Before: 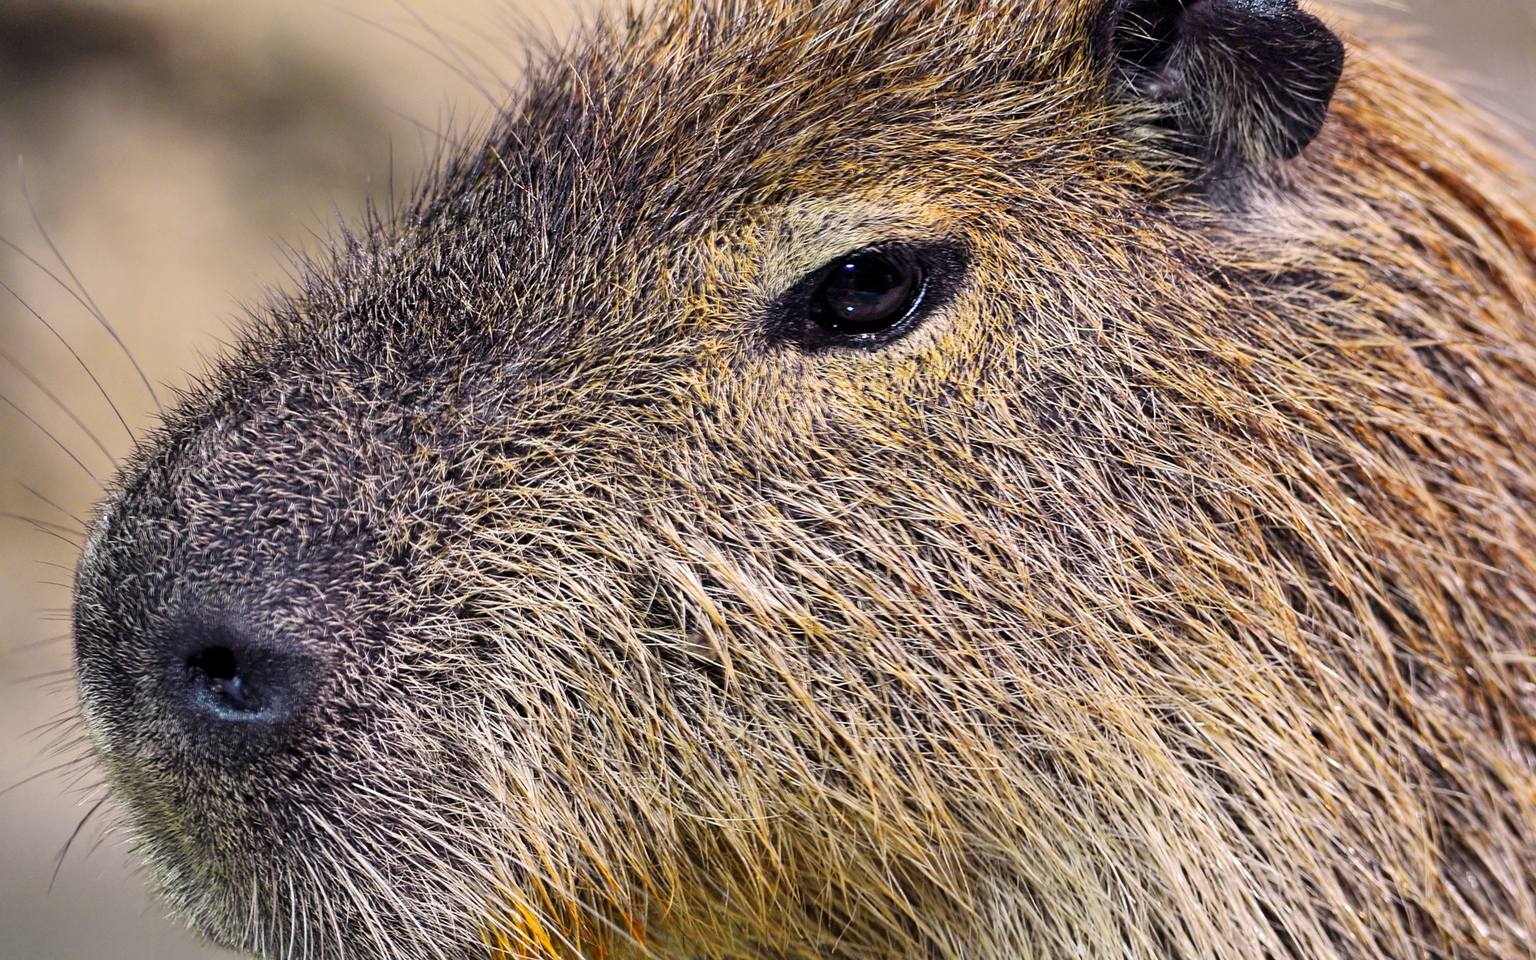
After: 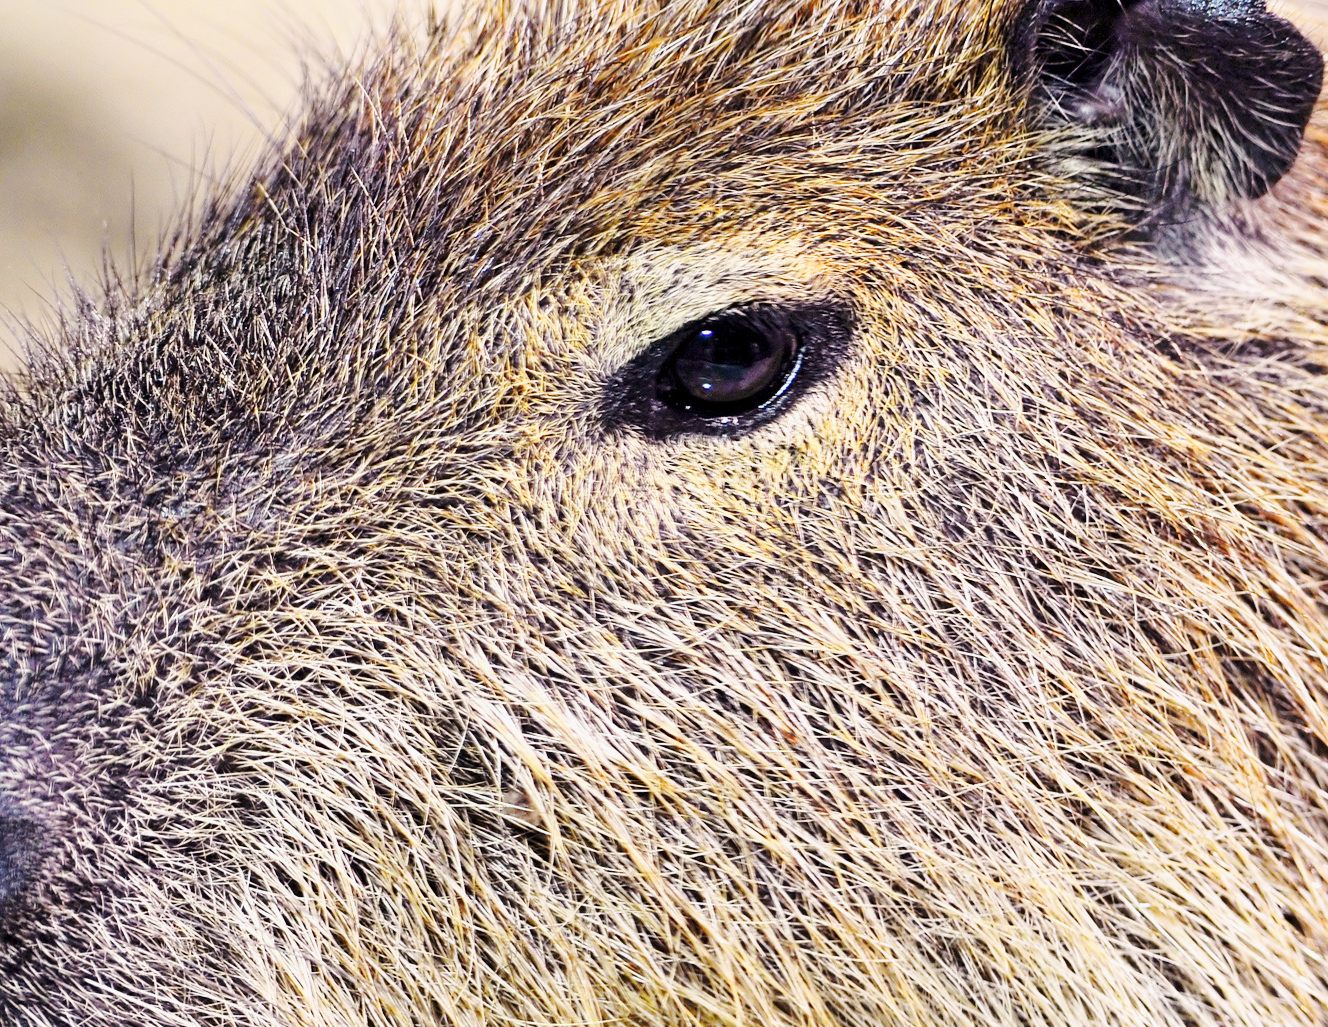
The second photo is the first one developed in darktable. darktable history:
crop: left 18.554%, right 12.231%, bottom 14.373%
base curve: curves: ch0 [(0, 0) (0.025, 0.046) (0.112, 0.277) (0.467, 0.74) (0.814, 0.929) (1, 0.942)], preserve colors none
